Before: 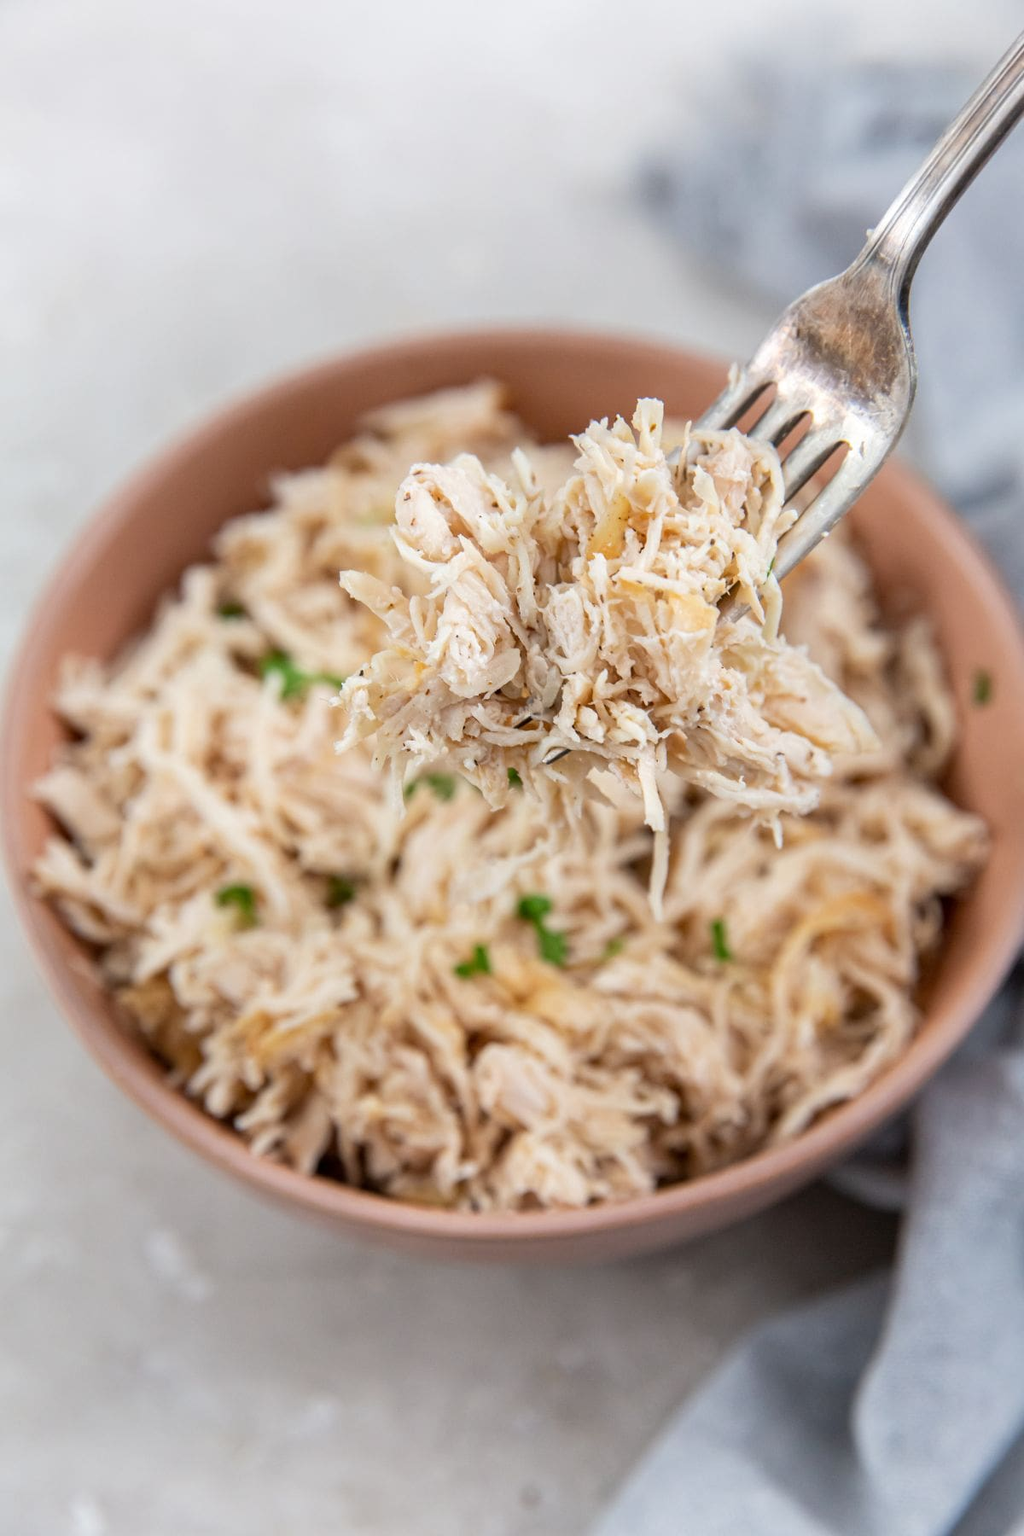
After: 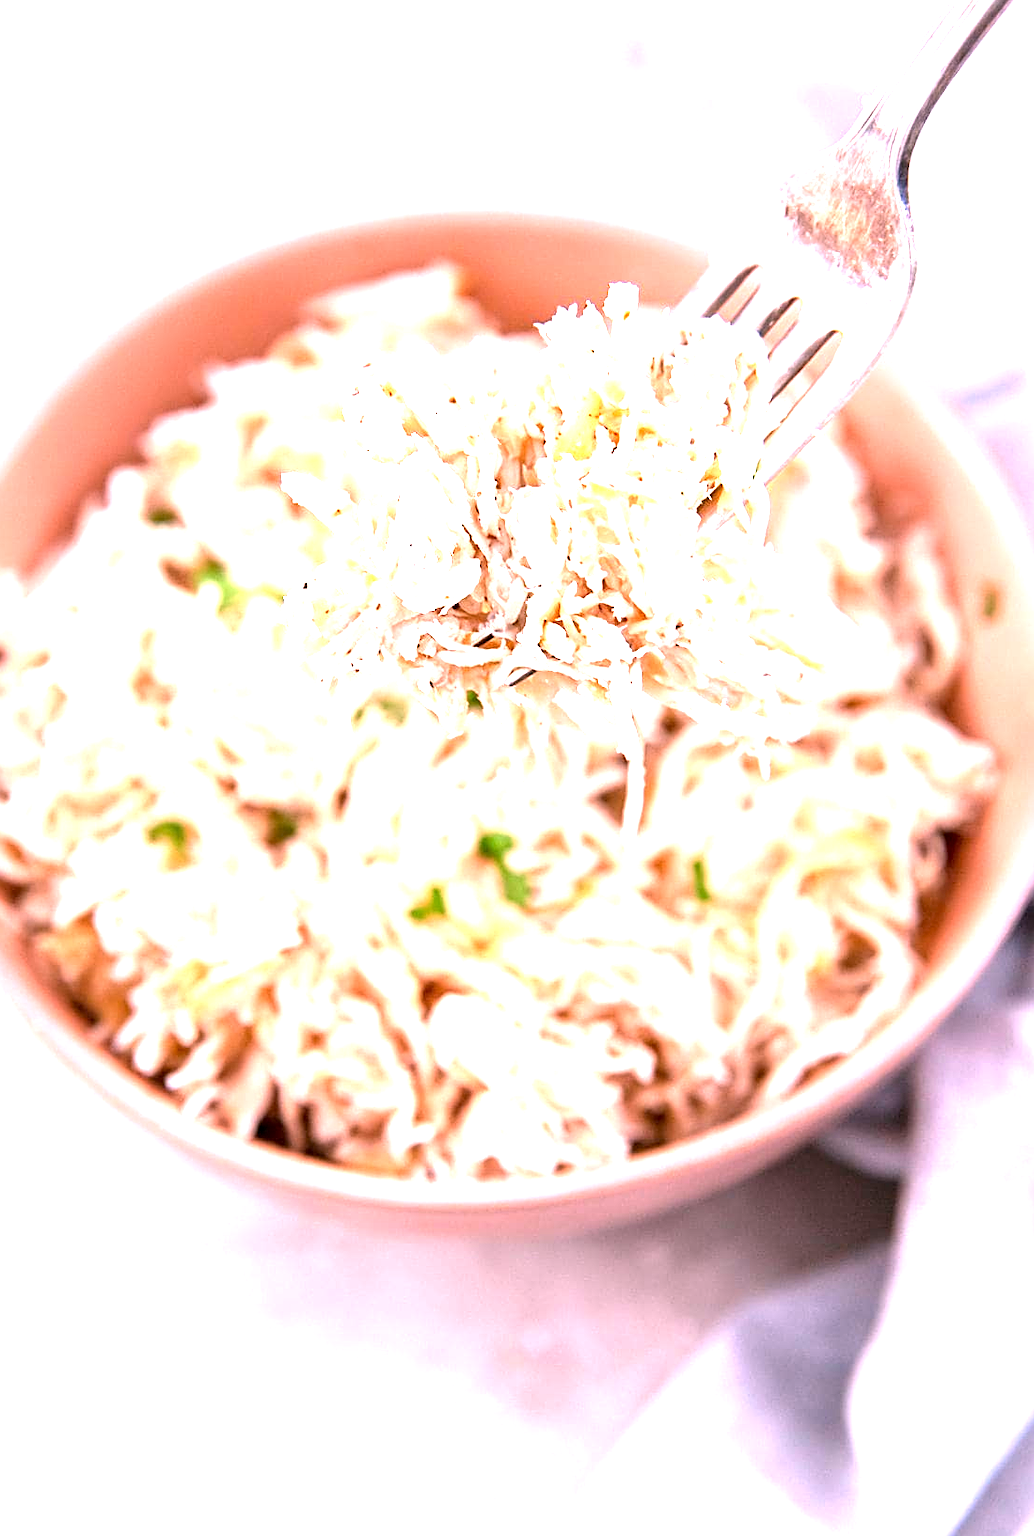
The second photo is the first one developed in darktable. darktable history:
sharpen: on, module defaults
exposure: black level correction 0.001, exposure 1.719 EV, compensate exposure bias true, compensate highlight preservation false
crop and rotate: left 8.262%, top 9.226%
white balance: red 1.188, blue 1.11
